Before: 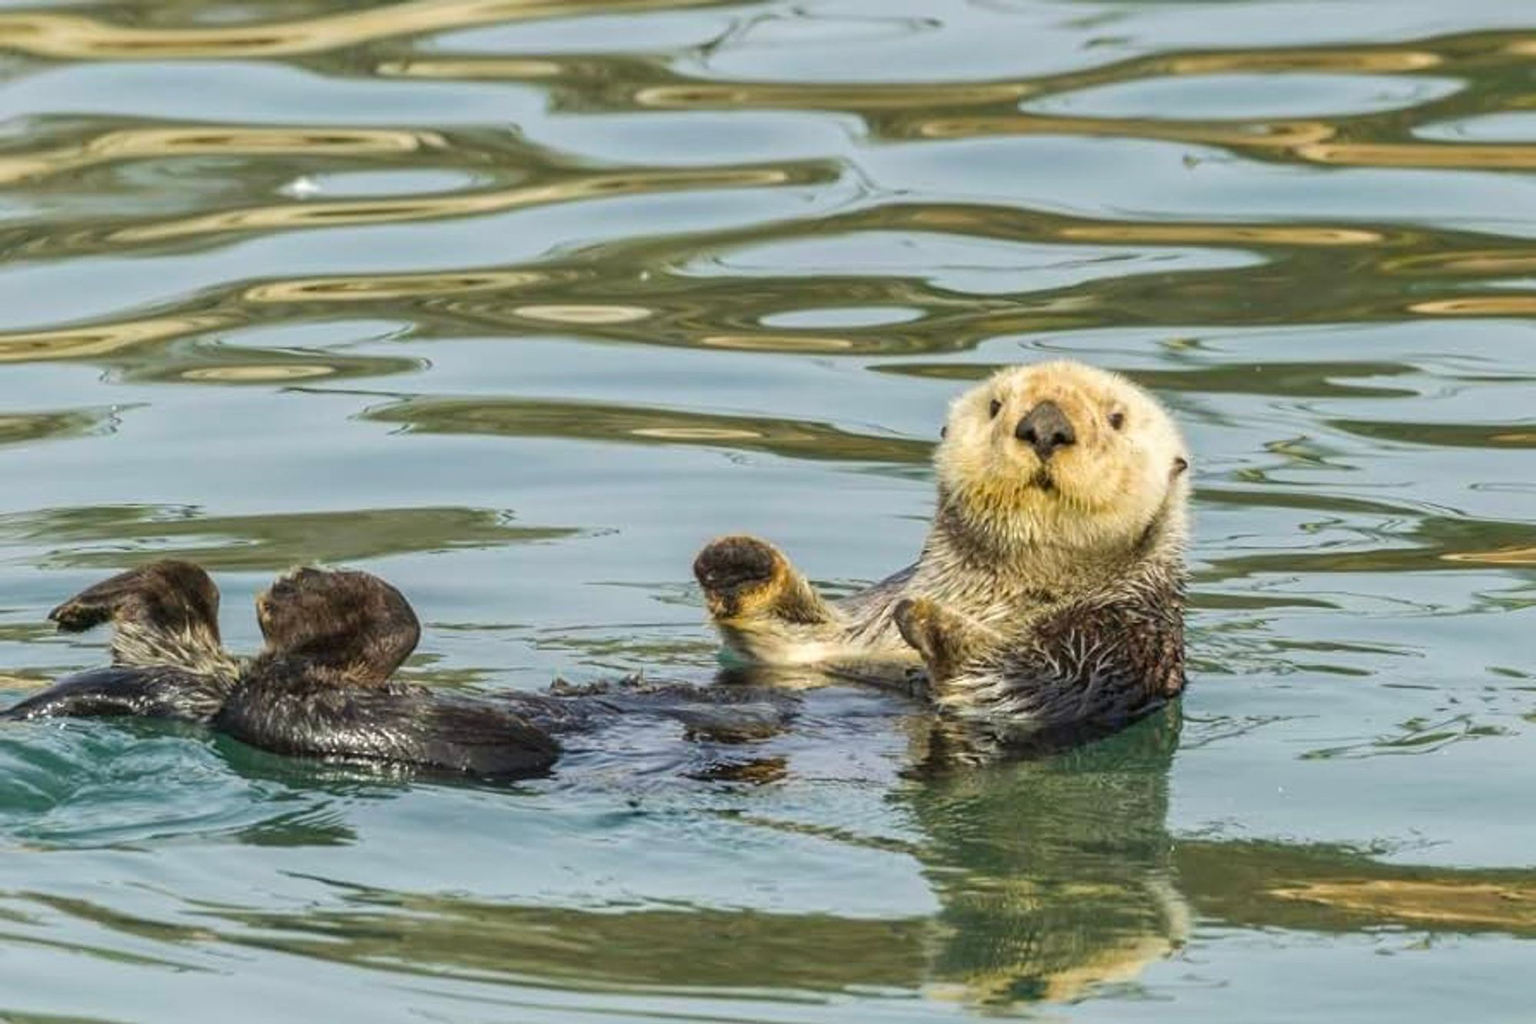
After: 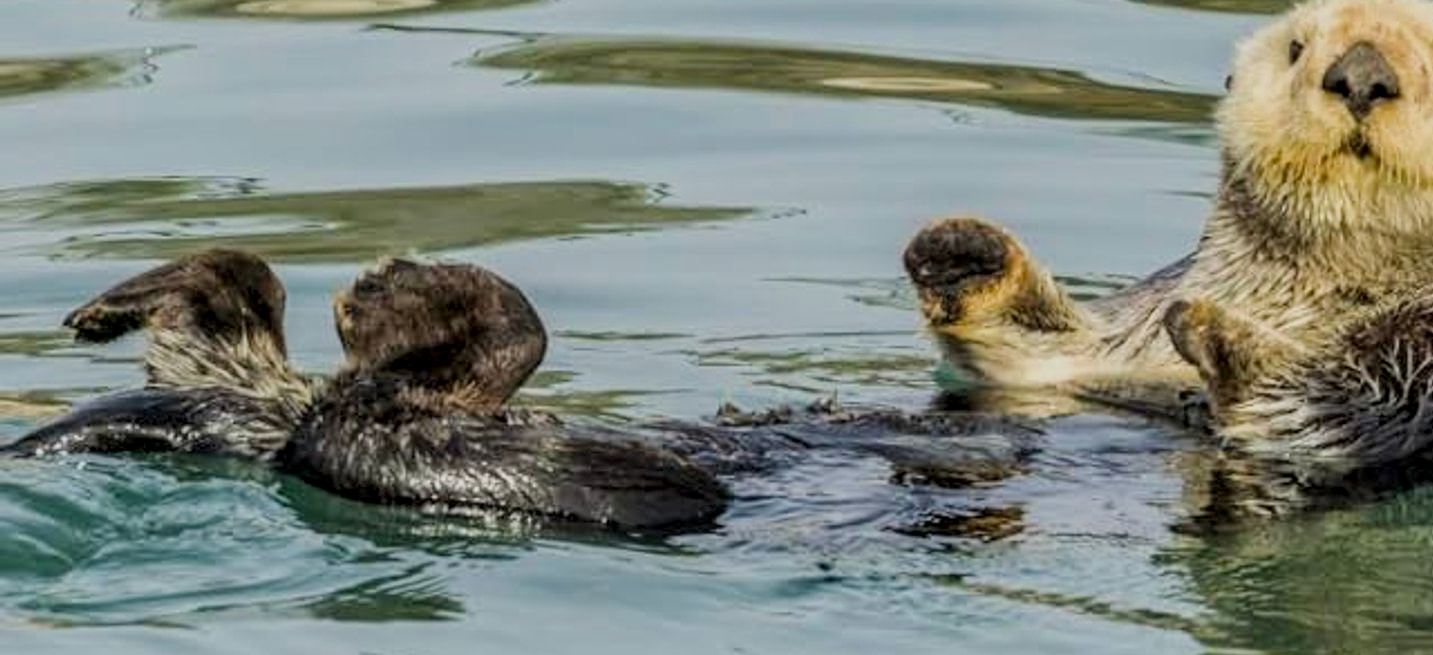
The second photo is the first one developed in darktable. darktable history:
crop: top 36.054%, right 28.349%, bottom 14.747%
filmic rgb: black relative exposure -7.65 EV, white relative exposure 4.56 EV, hardness 3.61
local contrast: on, module defaults
